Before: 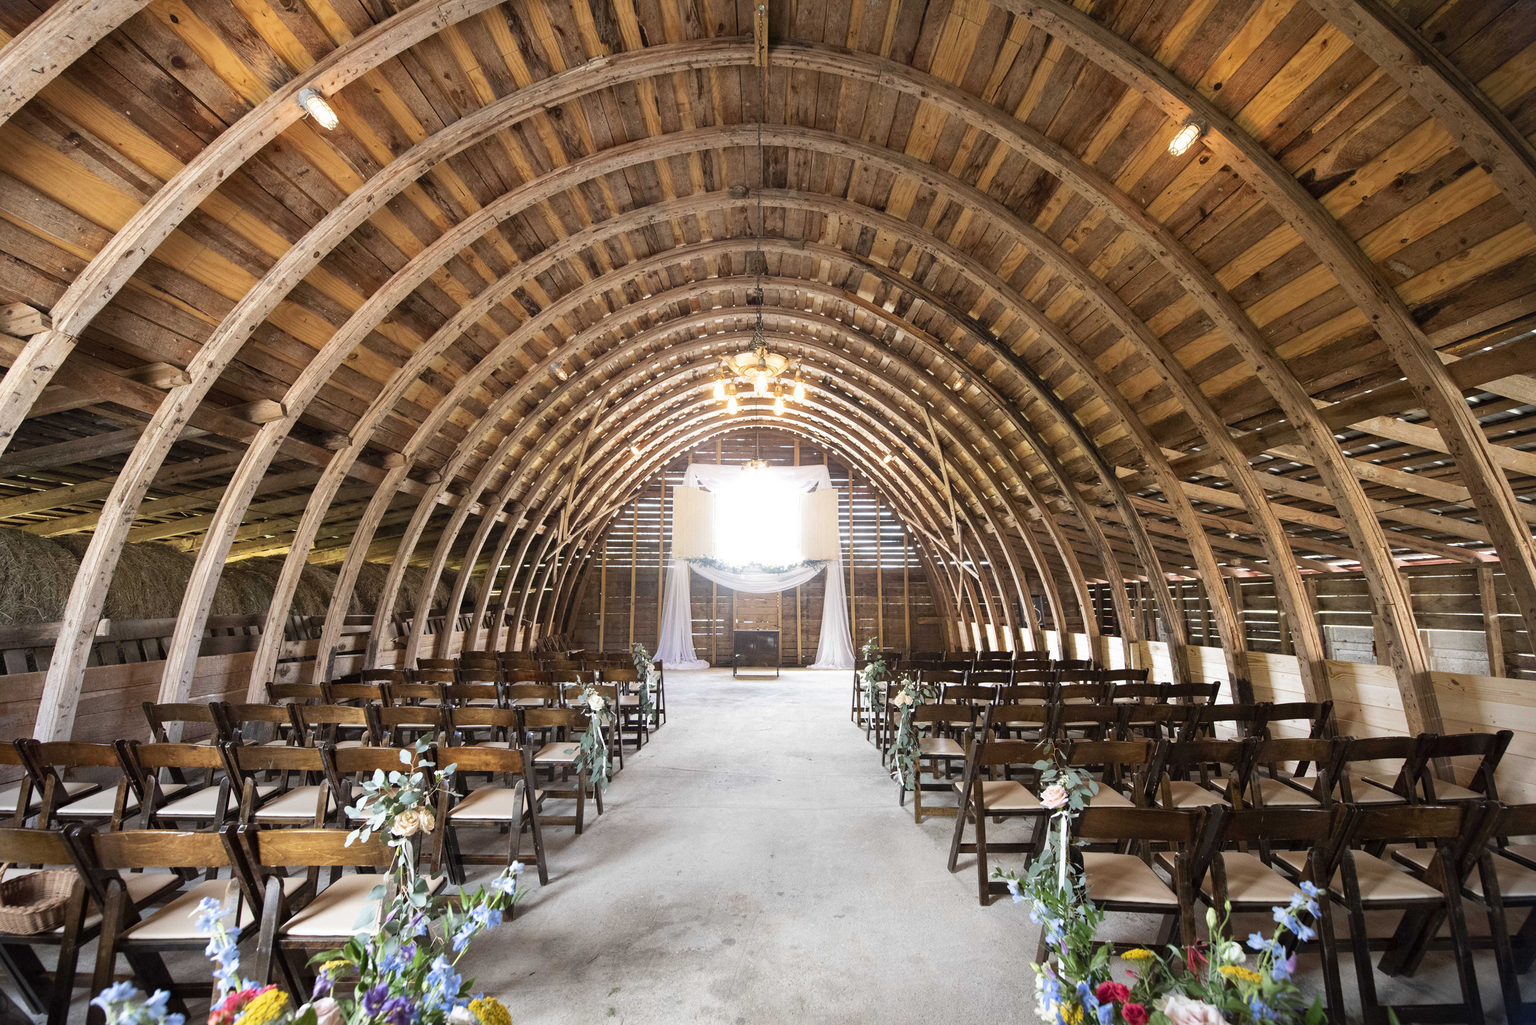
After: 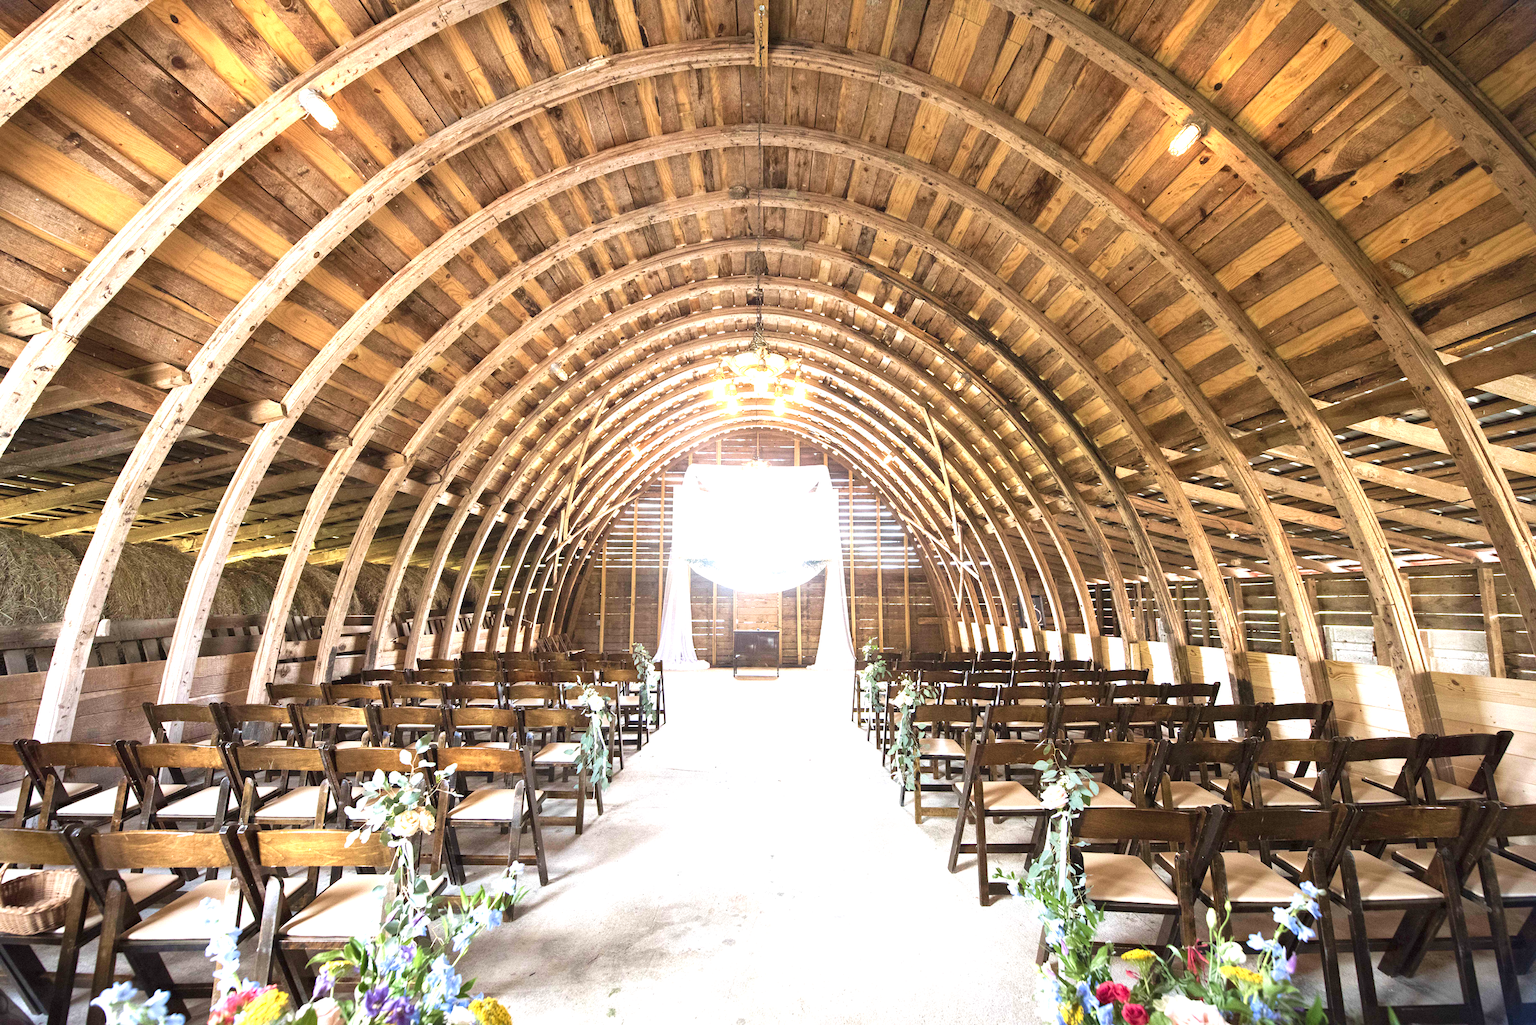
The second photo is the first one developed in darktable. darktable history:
exposure: black level correction 0, exposure 1.199 EV, compensate exposure bias true, compensate highlight preservation false
velvia: on, module defaults
